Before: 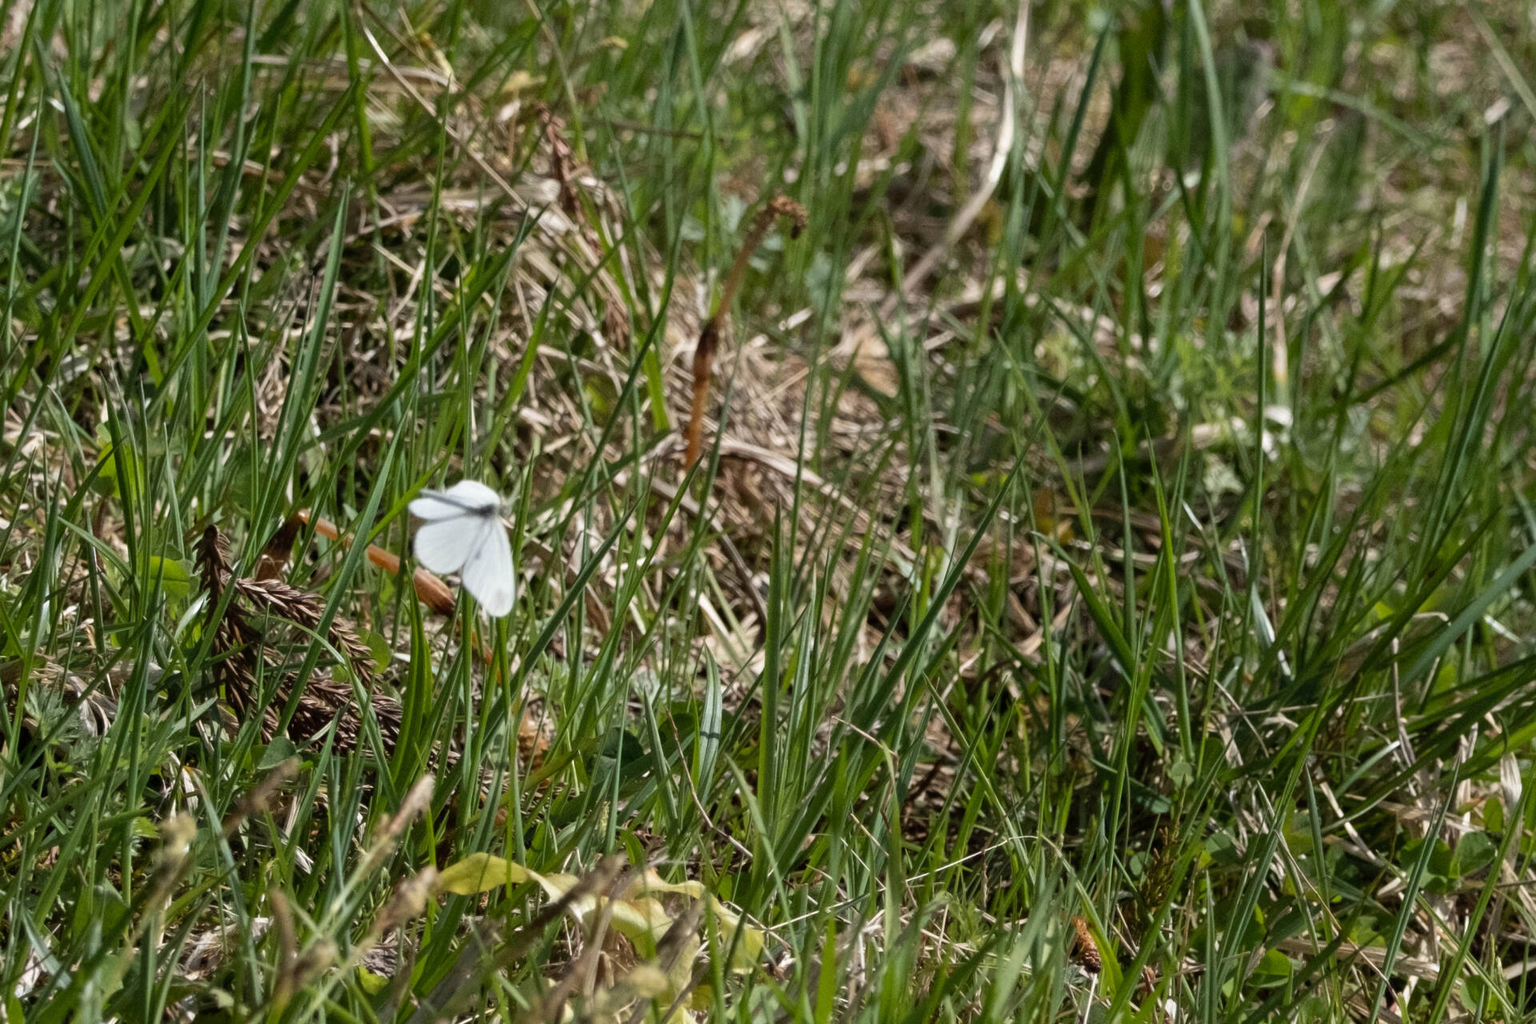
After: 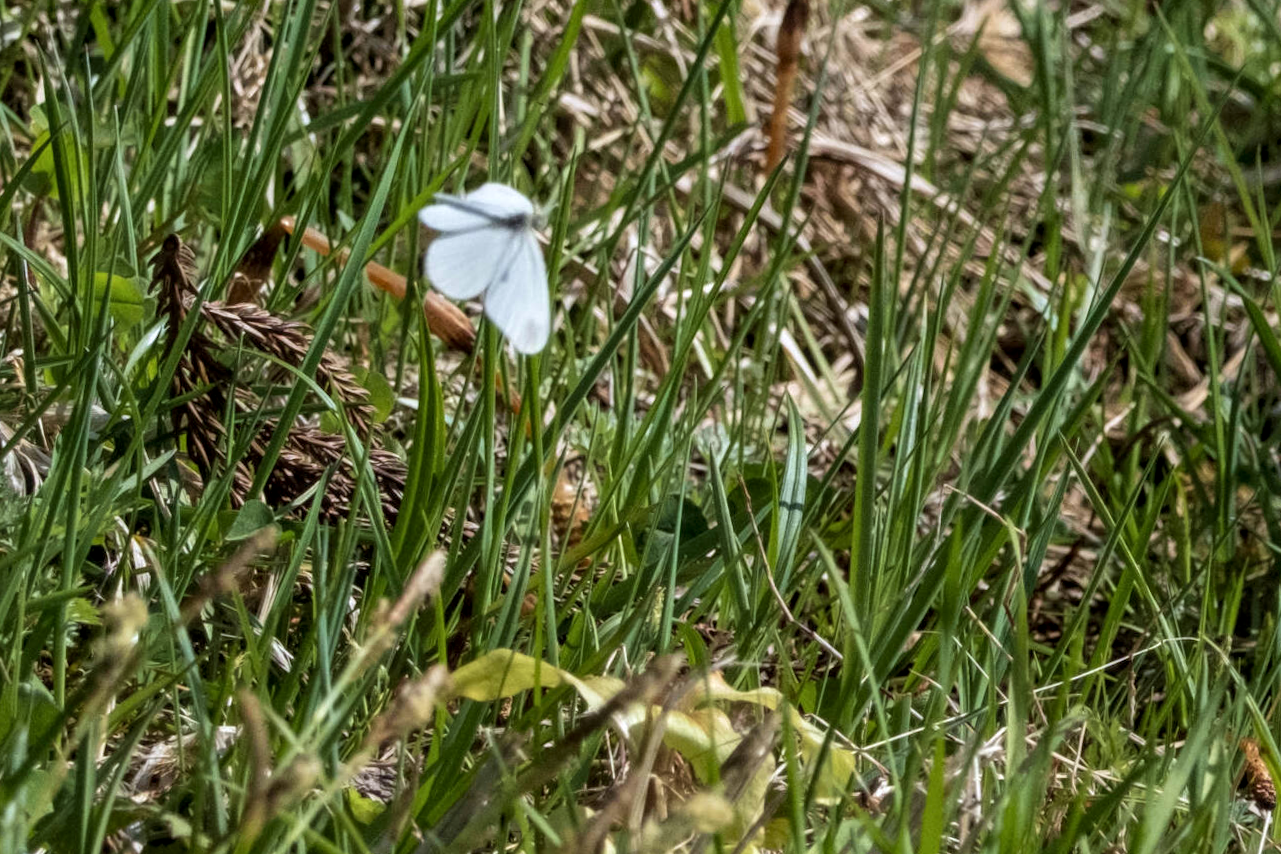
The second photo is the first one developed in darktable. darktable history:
crop and rotate: angle -0.82°, left 3.85%, top 31.828%, right 27.992%
velvia: on, module defaults
local contrast: on, module defaults
white balance: red 0.976, blue 1.04
